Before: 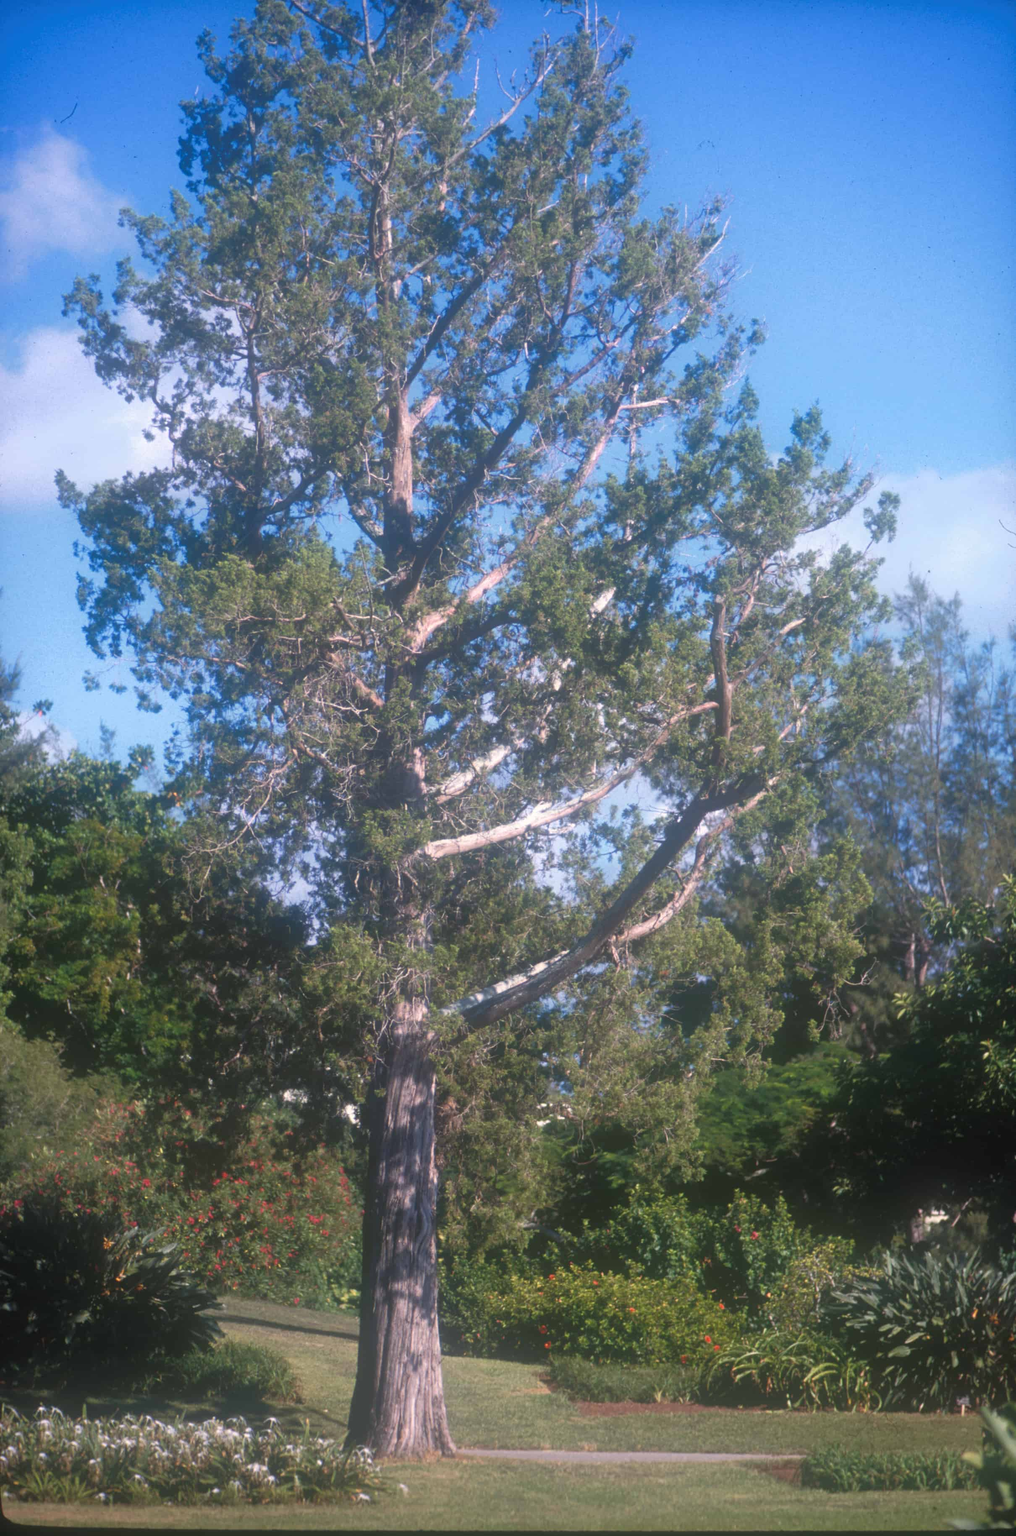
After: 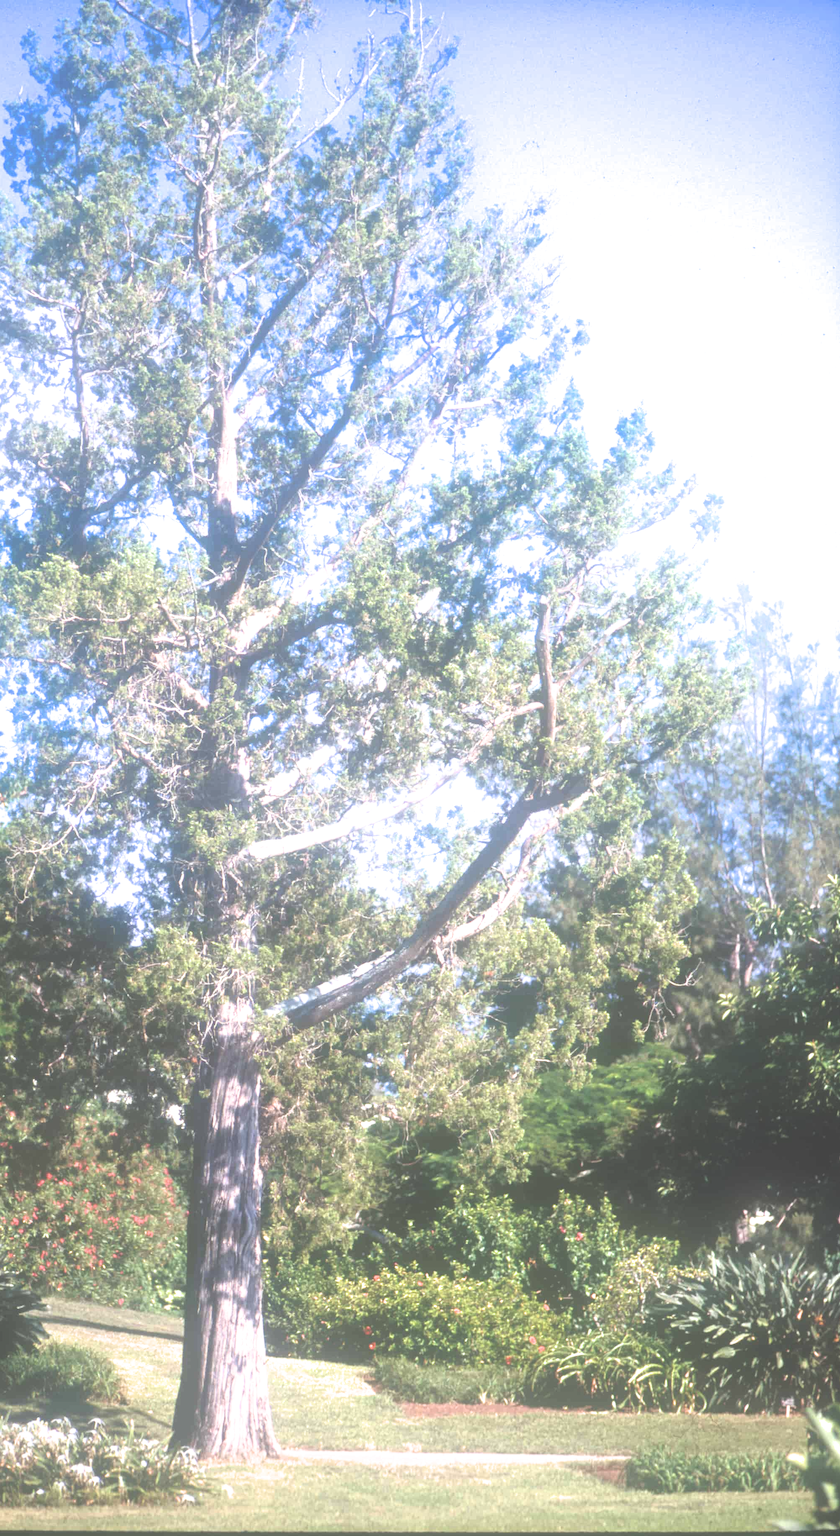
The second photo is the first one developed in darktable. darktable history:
crop: left 17.32%, bottom 0.04%
filmic rgb: black relative exposure -8 EV, white relative exposure 2.45 EV, hardness 6.39, color science v6 (2022)
exposure: black level correction -0.023, exposure 1.397 EV, compensate highlight preservation false
